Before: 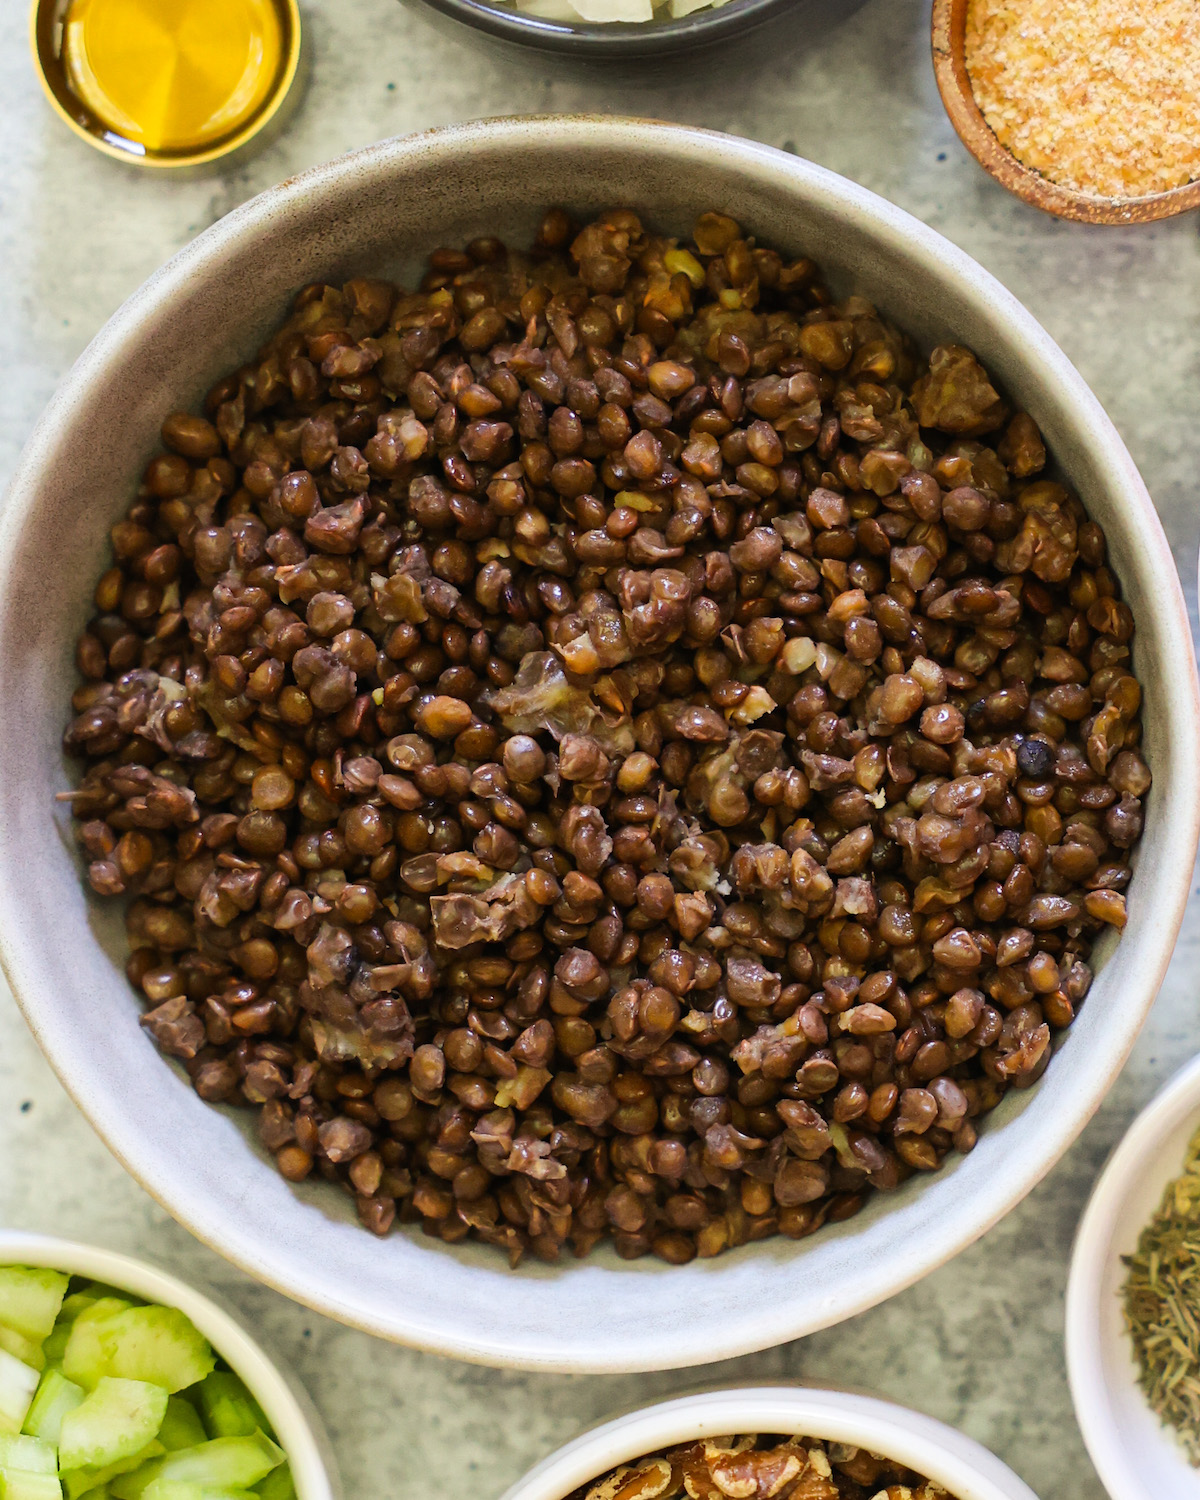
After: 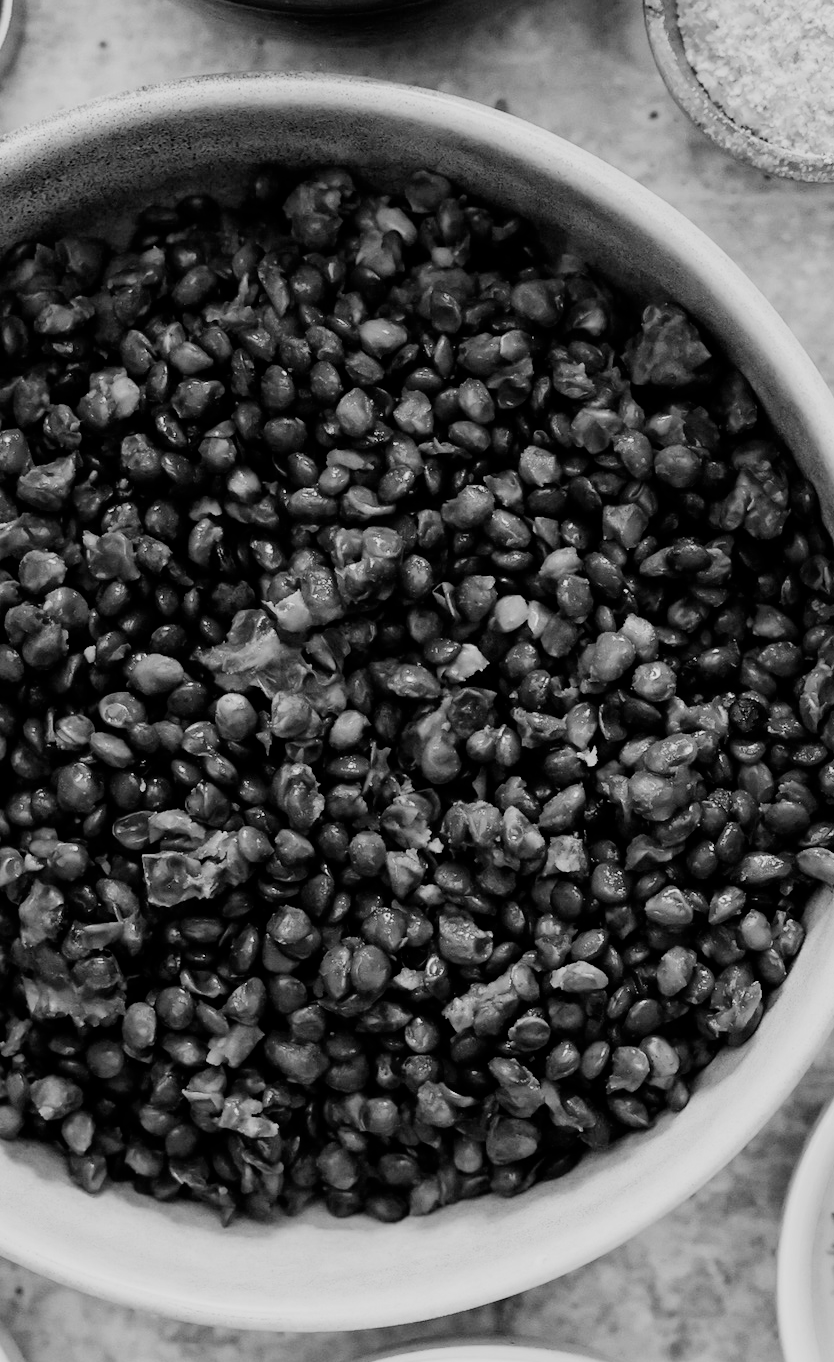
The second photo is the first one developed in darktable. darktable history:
monochrome: a 32, b 64, size 2.3
crop and rotate: left 24.034%, top 2.838%, right 6.406%, bottom 6.299%
filmic rgb: black relative exposure -5 EV, hardness 2.88, contrast 1.3, highlights saturation mix -10%
